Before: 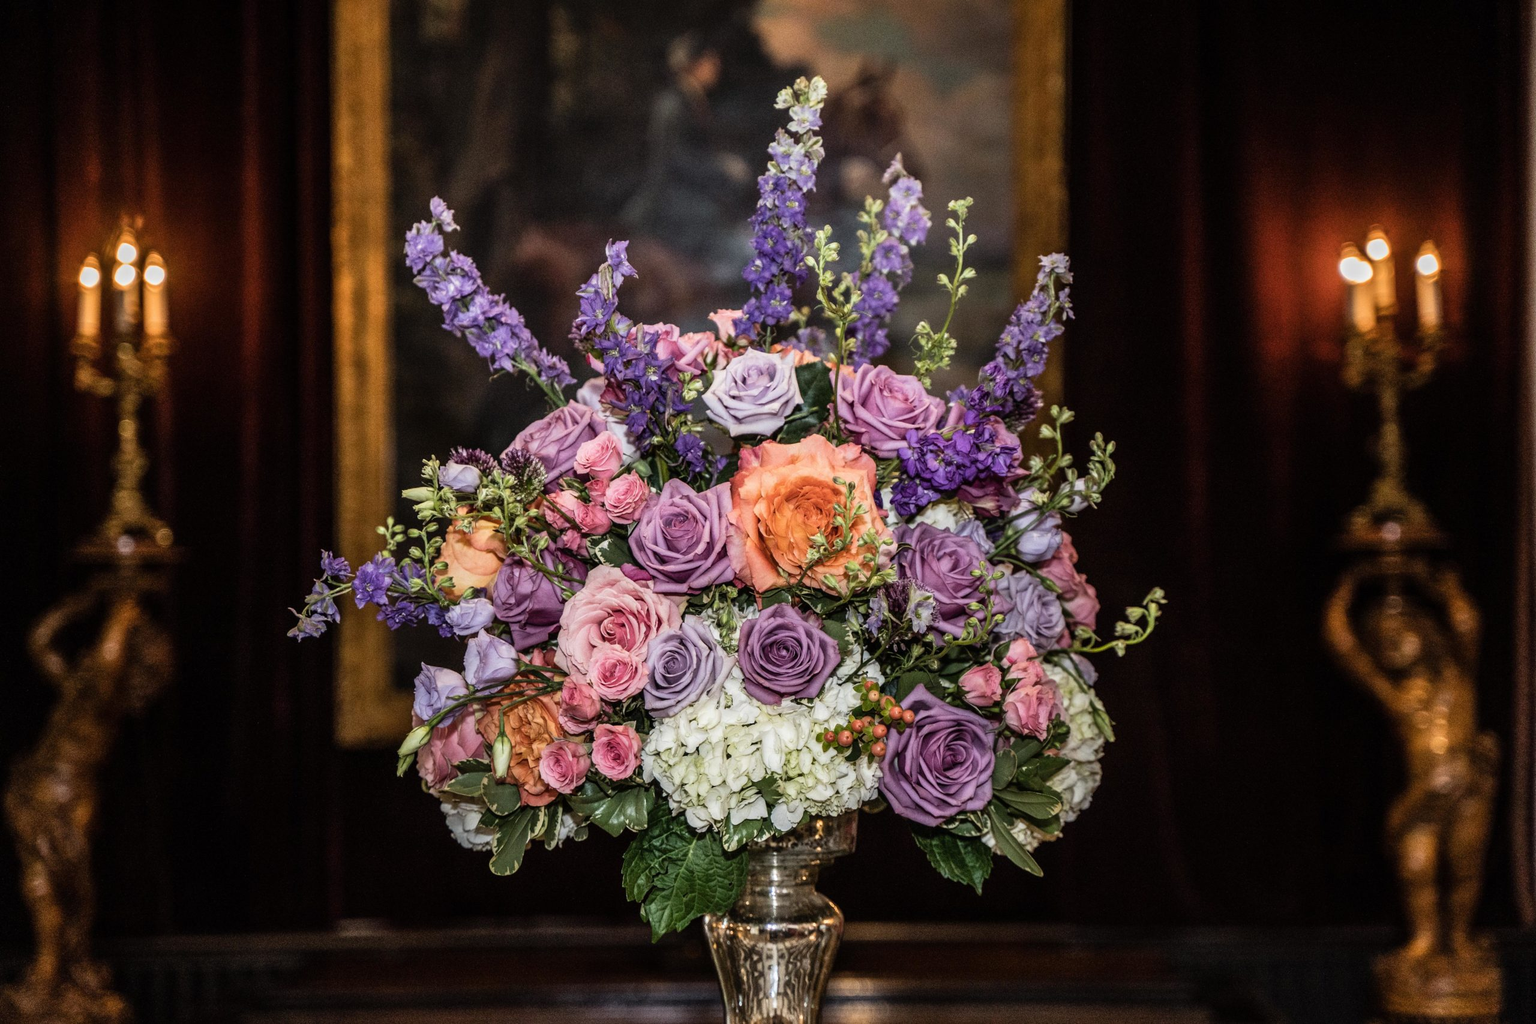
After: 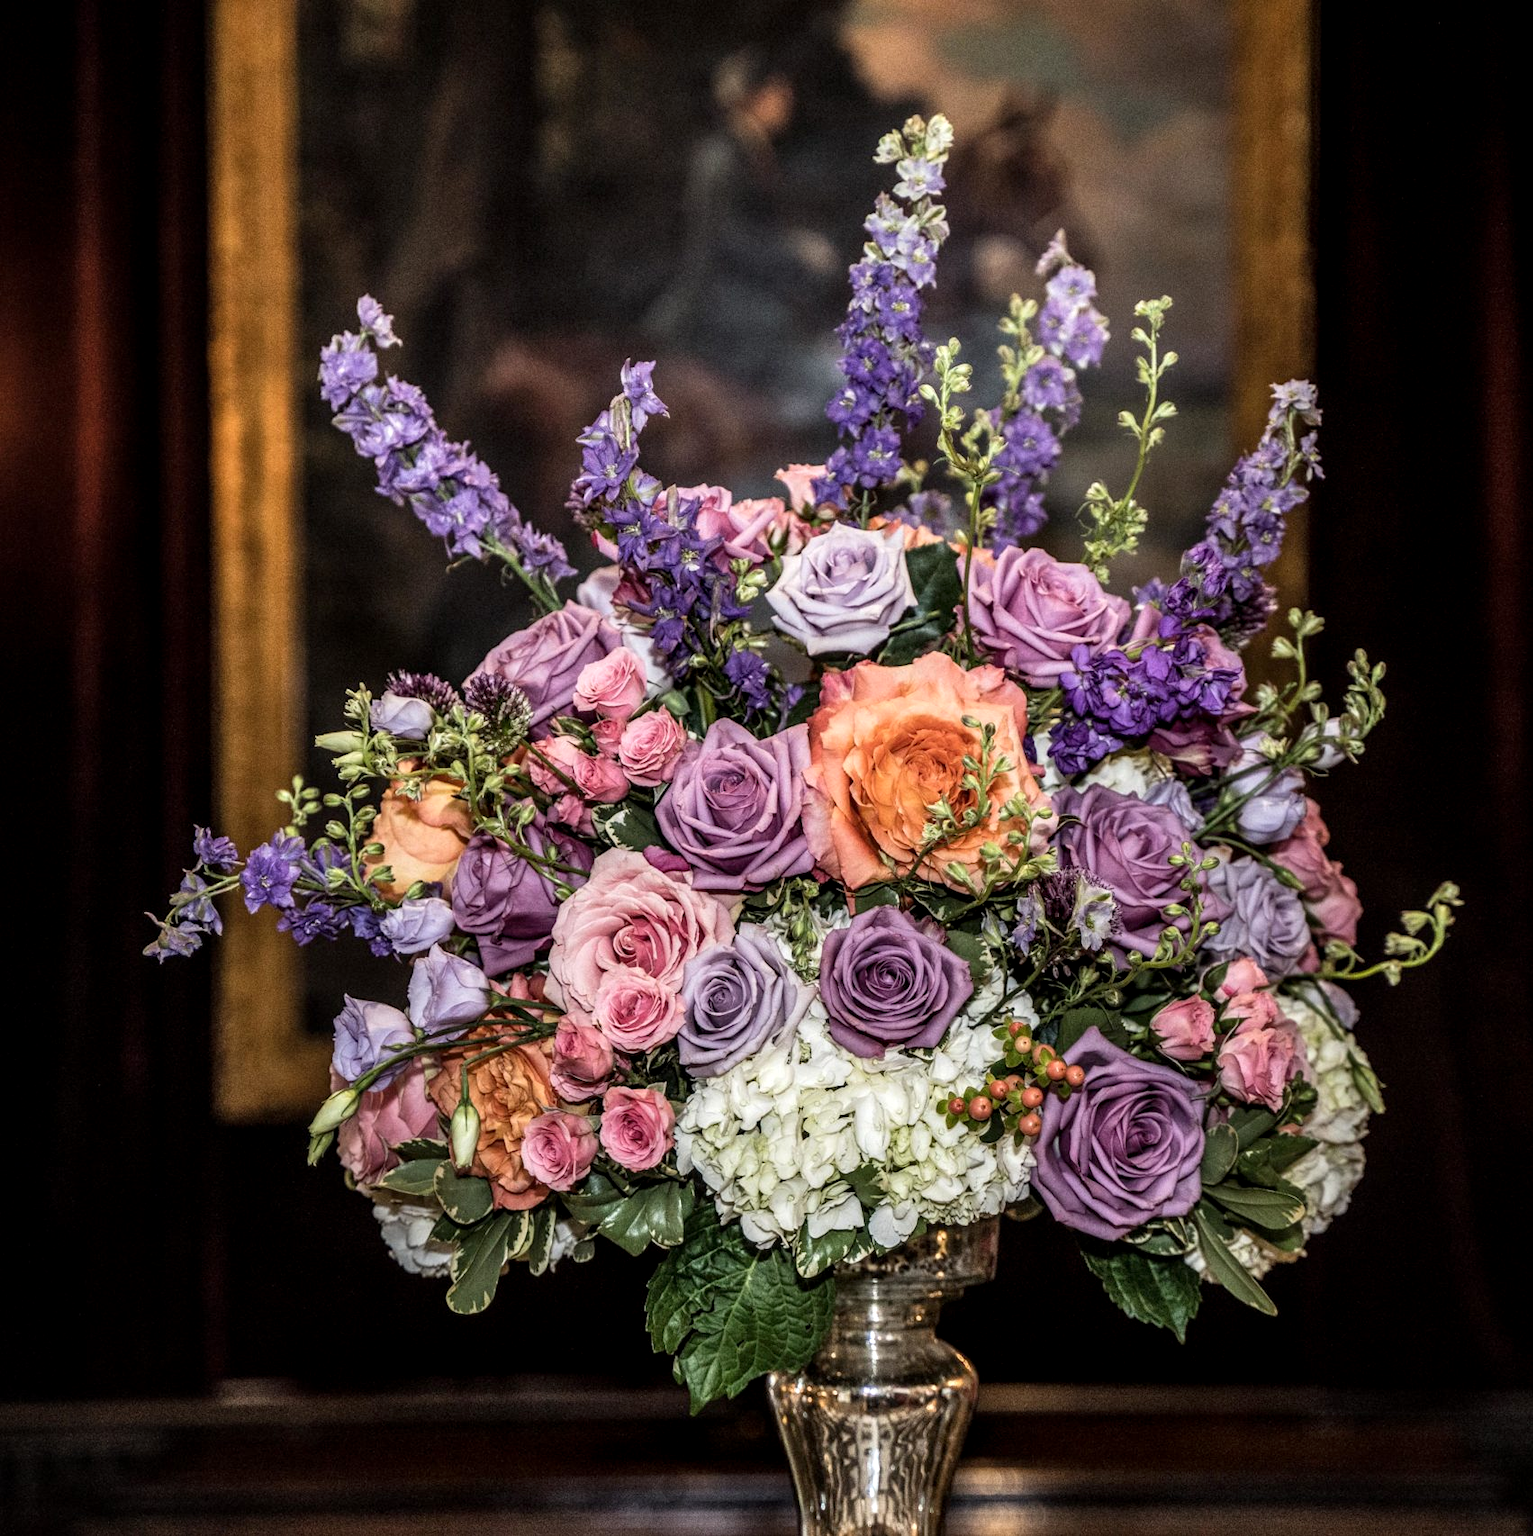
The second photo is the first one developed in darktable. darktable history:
local contrast: highlights 82%, shadows 83%
crop and rotate: left 12.514%, right 20.939%
